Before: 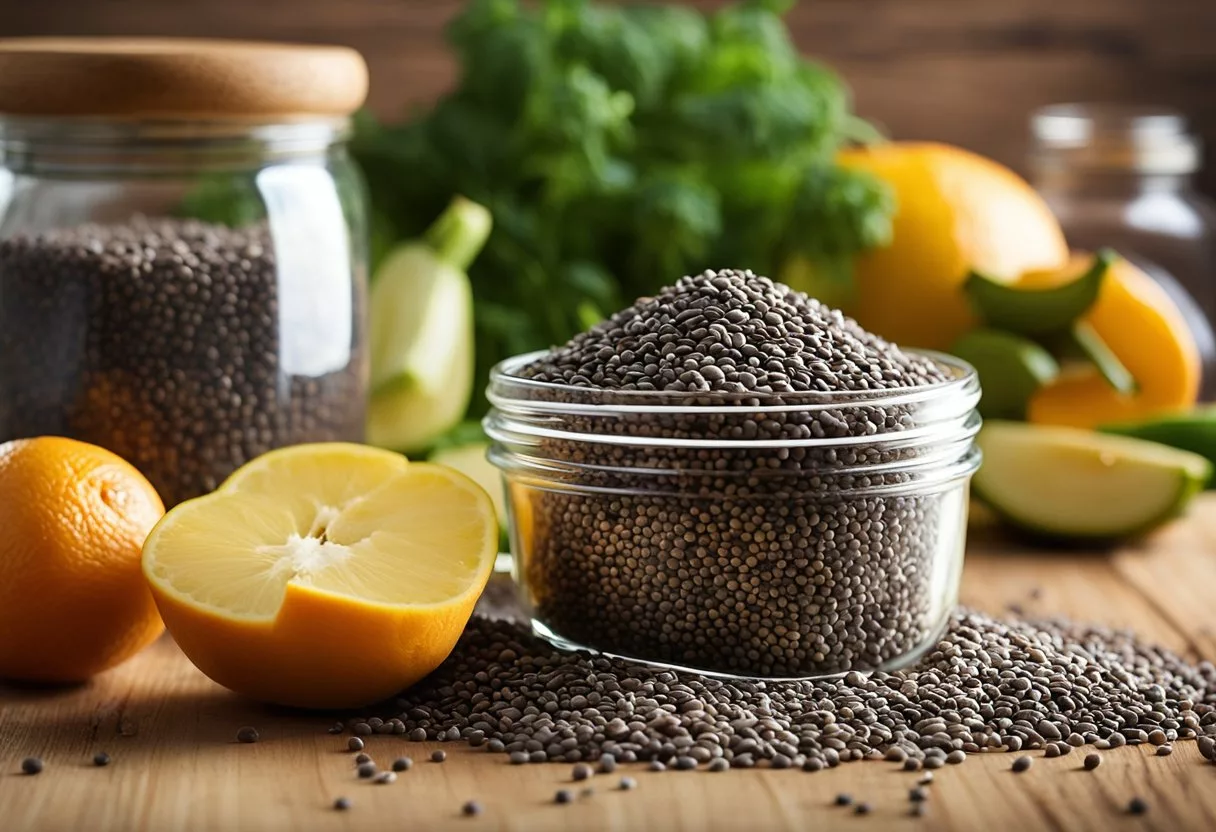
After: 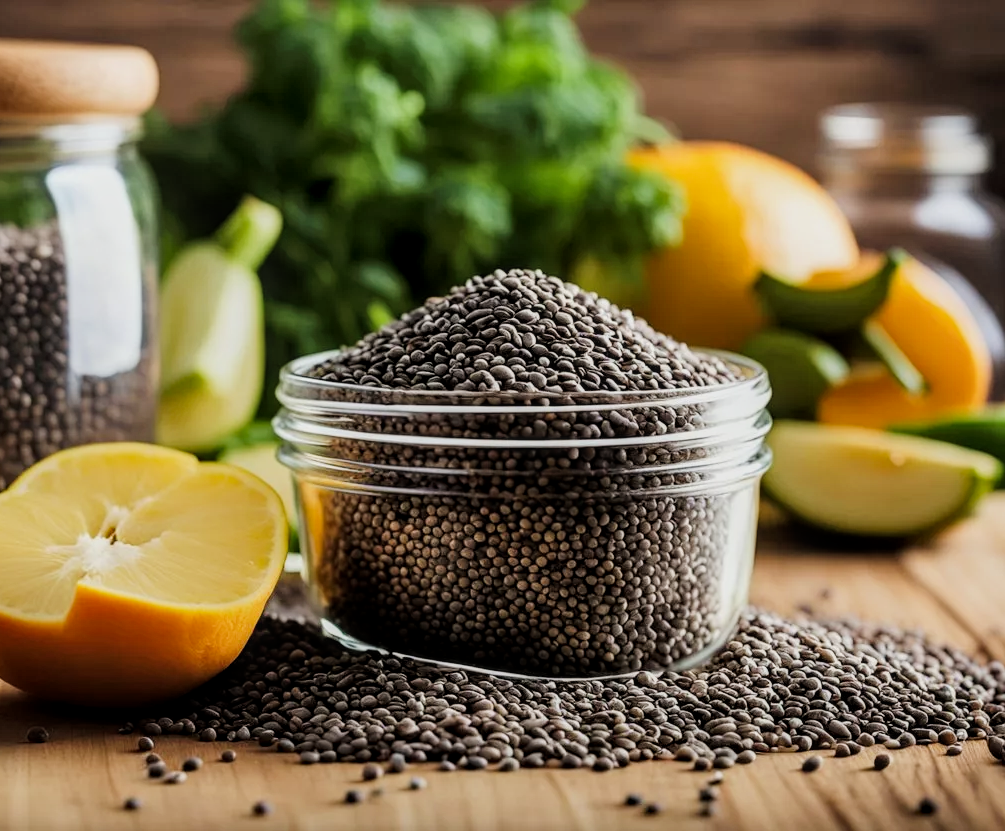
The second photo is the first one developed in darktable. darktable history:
tone curve: curves: ch0 [(0, 0) (0.003, 0.002) (0.011, 0.01) (0.025, 0.022) (0.044, 0.039) (0.069, 0.061) (0.1, 0.088) (0.136, 0.126) (0.177, 0.167) (0.224, 0.211) (0.277, 0.27) (0.335, 0.335) (0.399, 0.407) (0.468, 0.485) (0.543, 0.569) (0.623, 0.659) (0.709, 0.756) (0.801, 0.851) (0.898, 0.961) (1, 1)], preserve colors none
shadows and highlights: shadows 31.91, highlights -31.48, soften with gaussian
filmic rgb: black relative exposure -7.81 EV, white relative exposure 4.34 EV, hardness 3.86
local contrast: on, module defaults
crop: left 17.314%, bottom 0.02%
